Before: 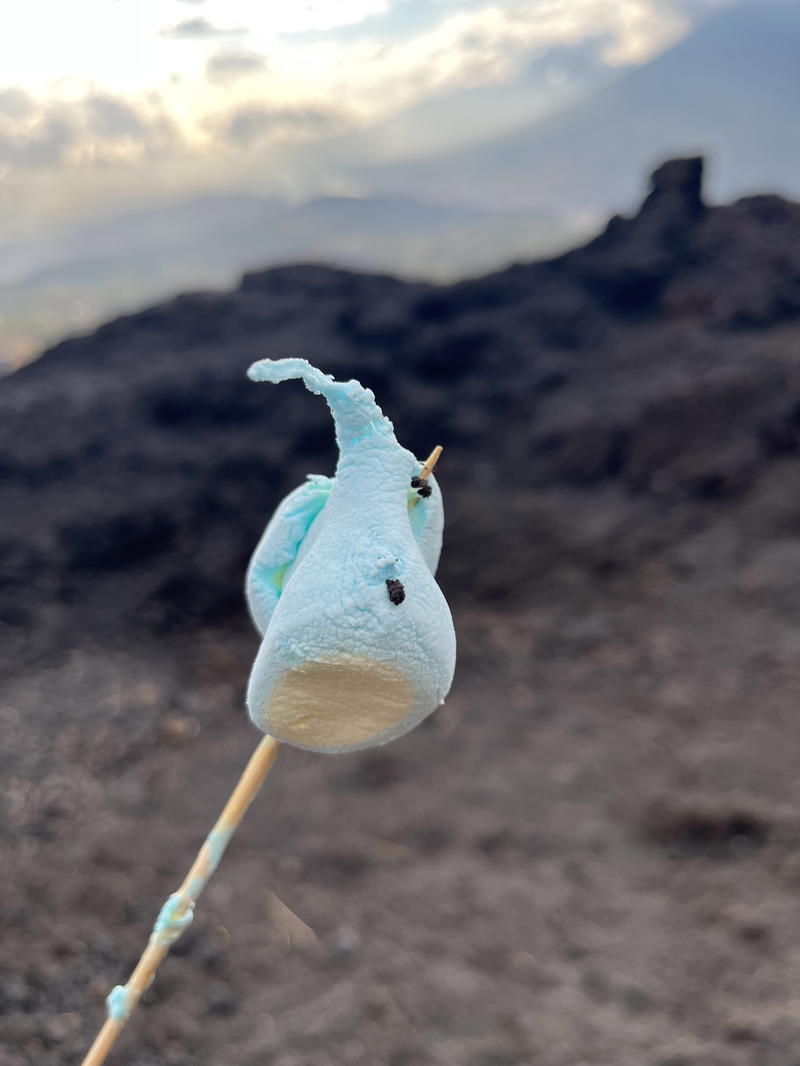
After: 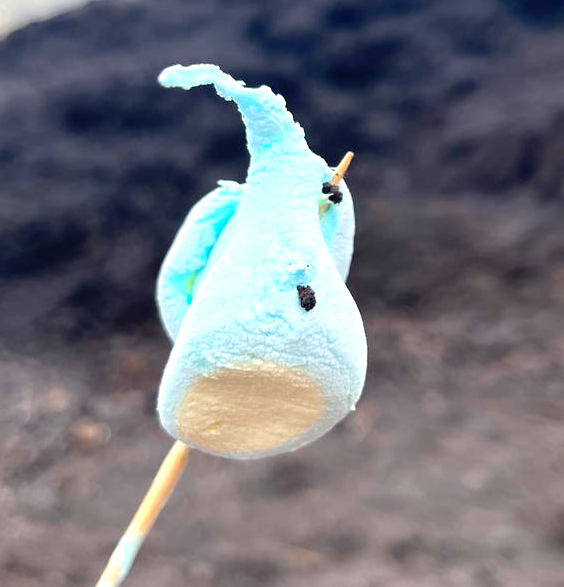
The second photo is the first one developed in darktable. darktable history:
crop: left 11.133%, top 27.62%, right 18.271%, bottom 17.276%
exposure: exposure 1 EV, compensate highlight preservation false
